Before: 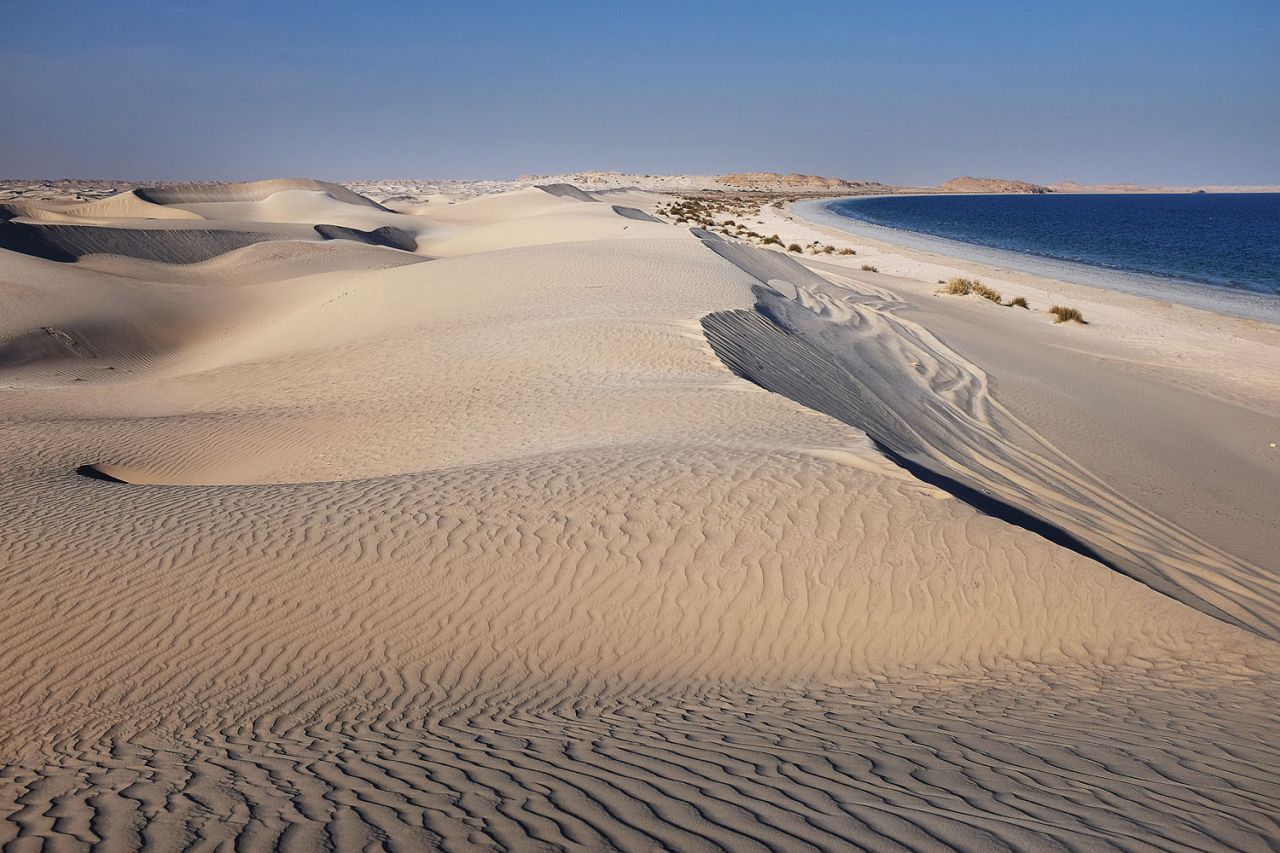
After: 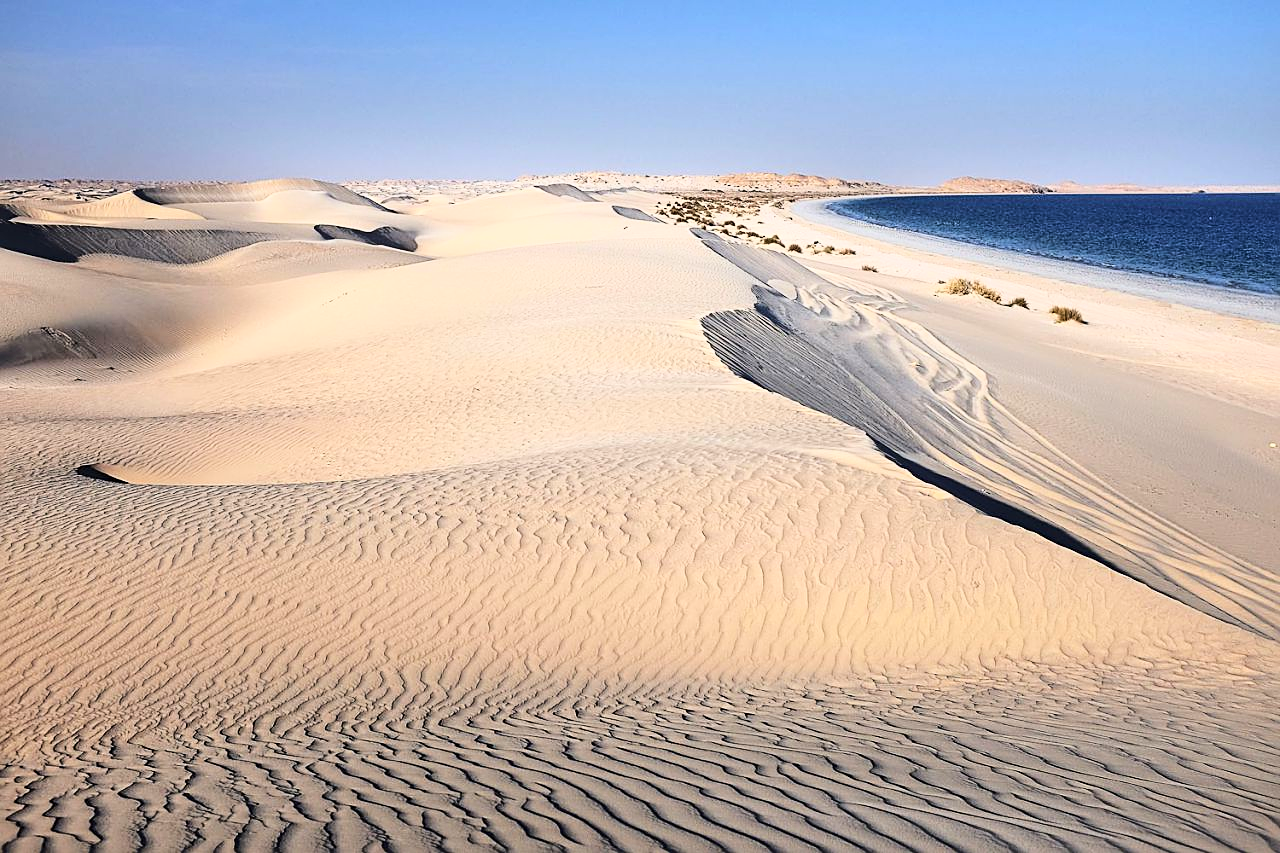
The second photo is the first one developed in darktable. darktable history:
sharpen: on, module defaults
base curve: curves: ch0 [(0, 0) (0.032, 0.037) (0.105, 0.228) (0.435, 0.76) (0.856, 0.983) (1, 1)]
